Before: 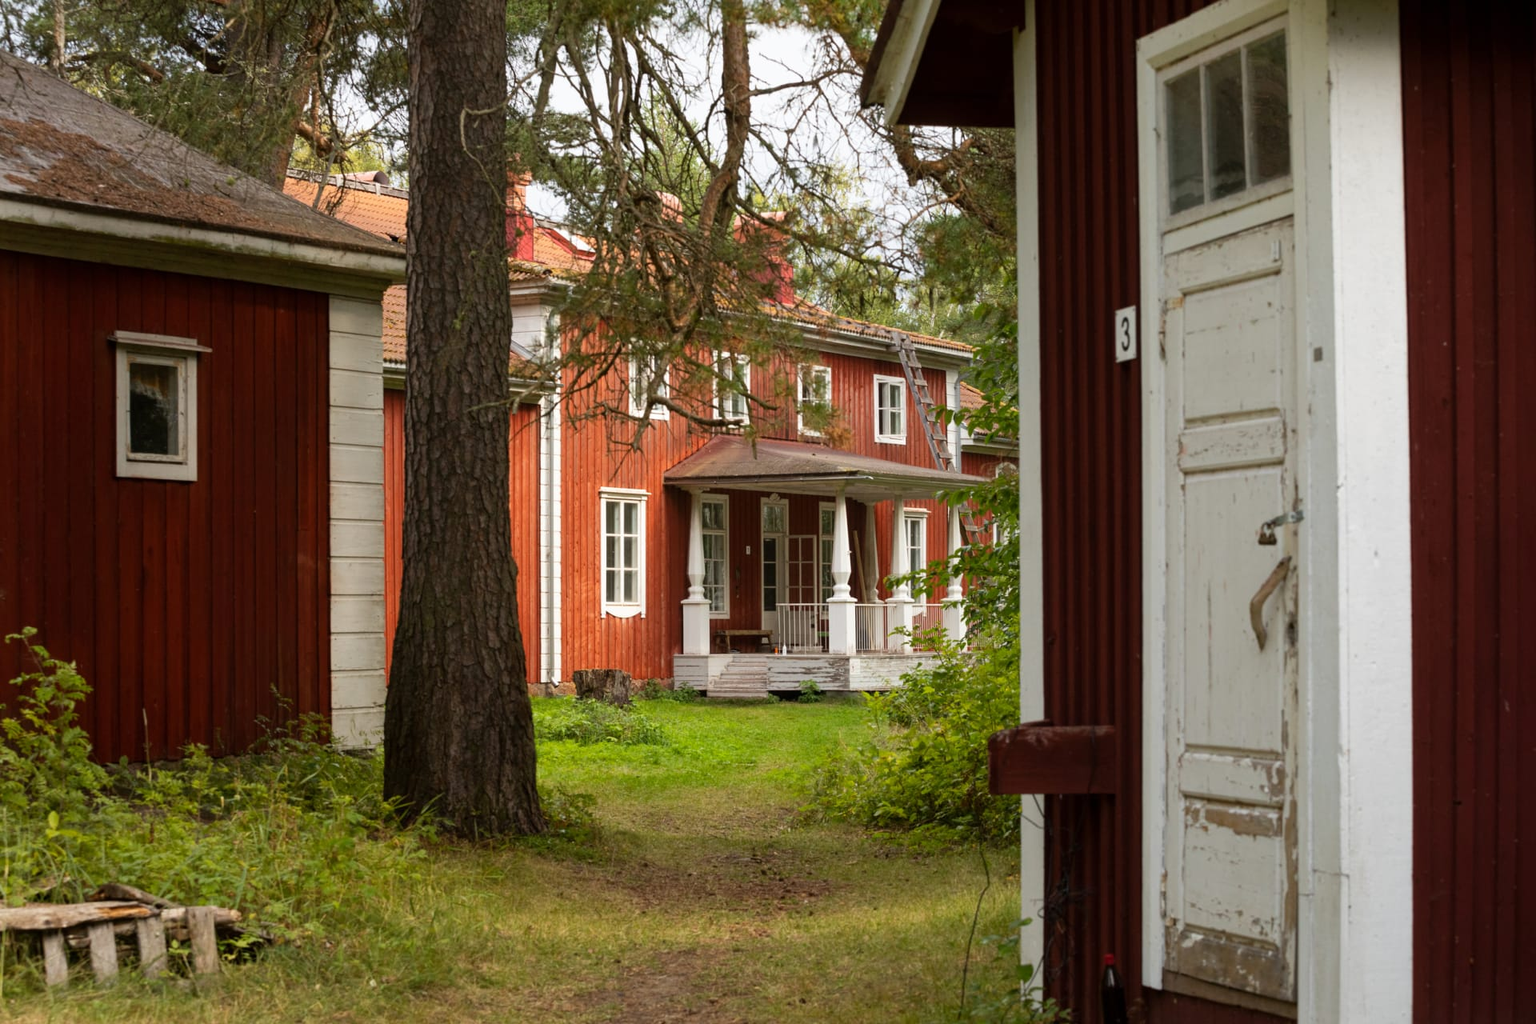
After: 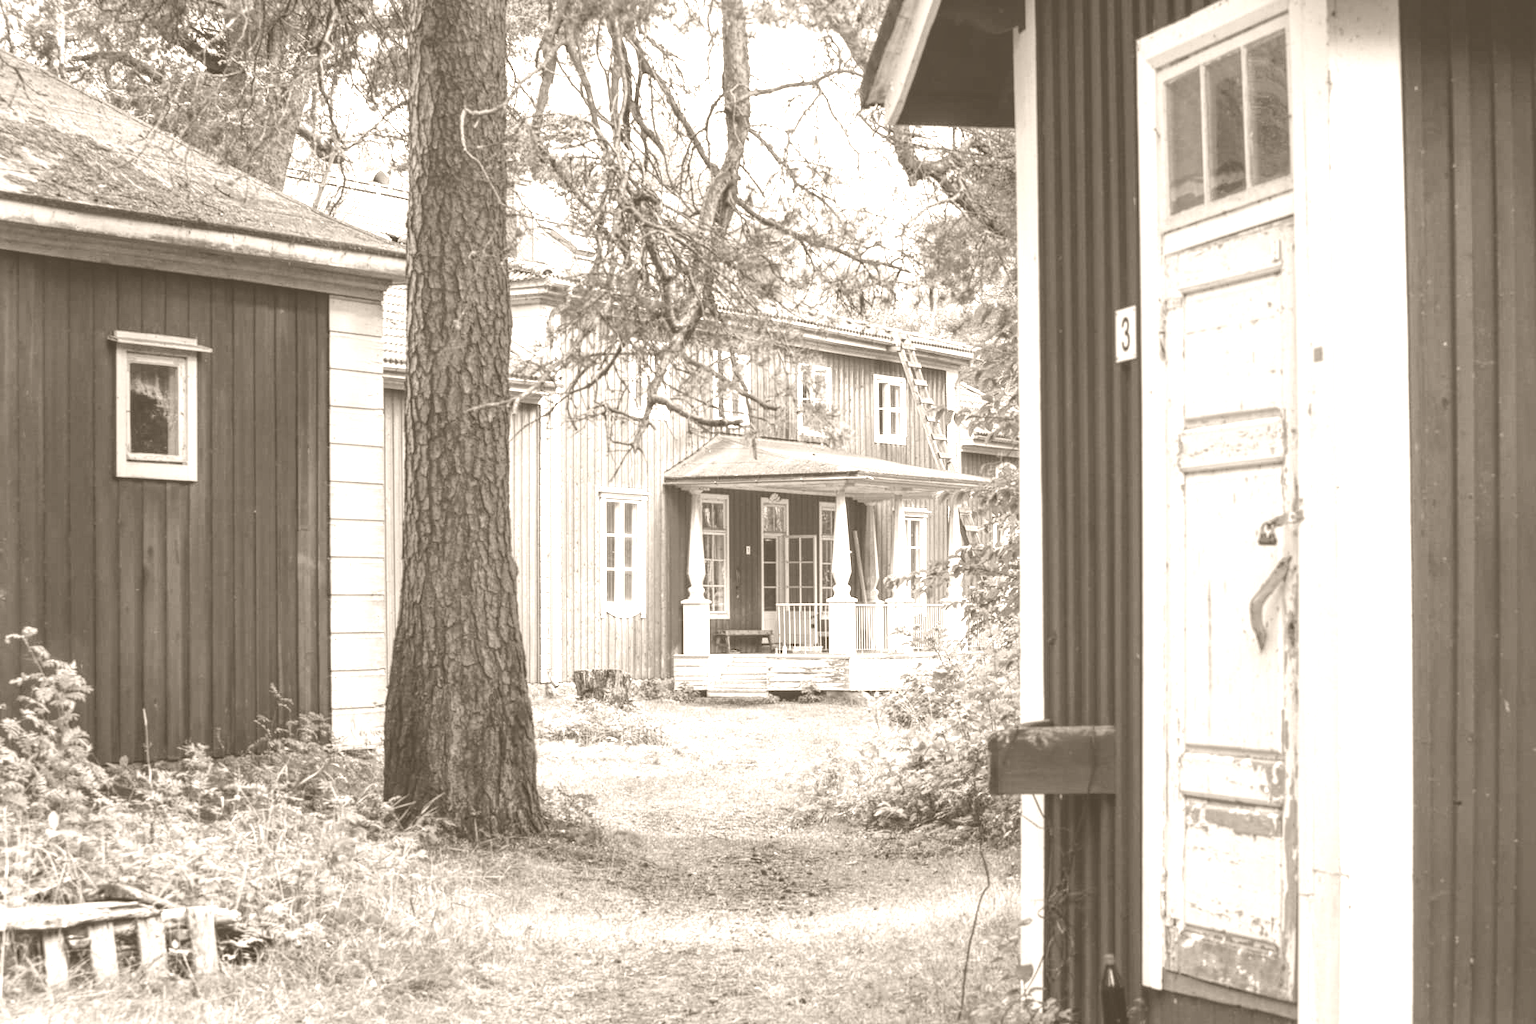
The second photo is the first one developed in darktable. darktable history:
tone curve: curves: ch0 [(0, 0.011) (0.139, 0.106) (0.295, 0.271) (0.499, 0.523) (0.739, 0.782) (0.857, 0.879) (1, 0.967)]; ch1 [(0, 0) (0.272, 0.249) (0.39, 0.379) (0.469, 0.456) (0.495, 0.497) (0.524, 0.53) (0.588, 0.62) (0.725, 0.779) (1, 1)]; ch2 [(0, 0) (0.125, 0.089) (0.35, 0.317) (0.437, 0.42) (0.502, 0.499) (0.533, 0.553) (0.599, 0.638) (1, 1)], color space Lab, independent channels, preserve colors none
rotate and perspective: automatic cropping off
white balance: red 1.045, blue 0.932
local contrast: highlights 99%, shadows 86%, detail 160%, midtone range 0.2
tone equalizer: -7 EV 0.13 EV, smoothing diameter 25%, edges refinement/feathering 10, preserve details guided filter
shadows and highlights: on, module defaults
colorize: hue 34.49°, saturation 35.33%, source mix 100%, version 1
exposure: black level correction 0, exposure 0.7 EV, compensate exposure bias true, compensate highlight preservation false
